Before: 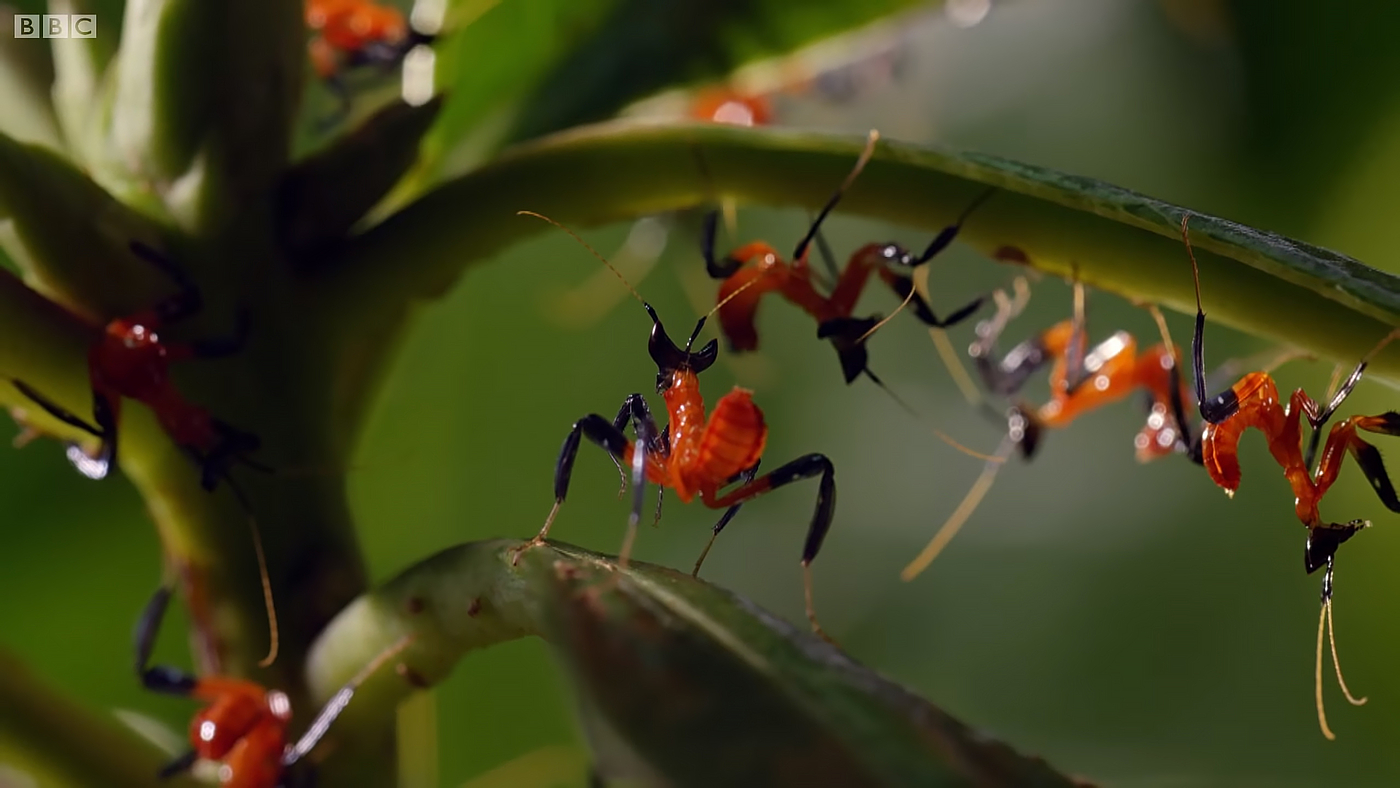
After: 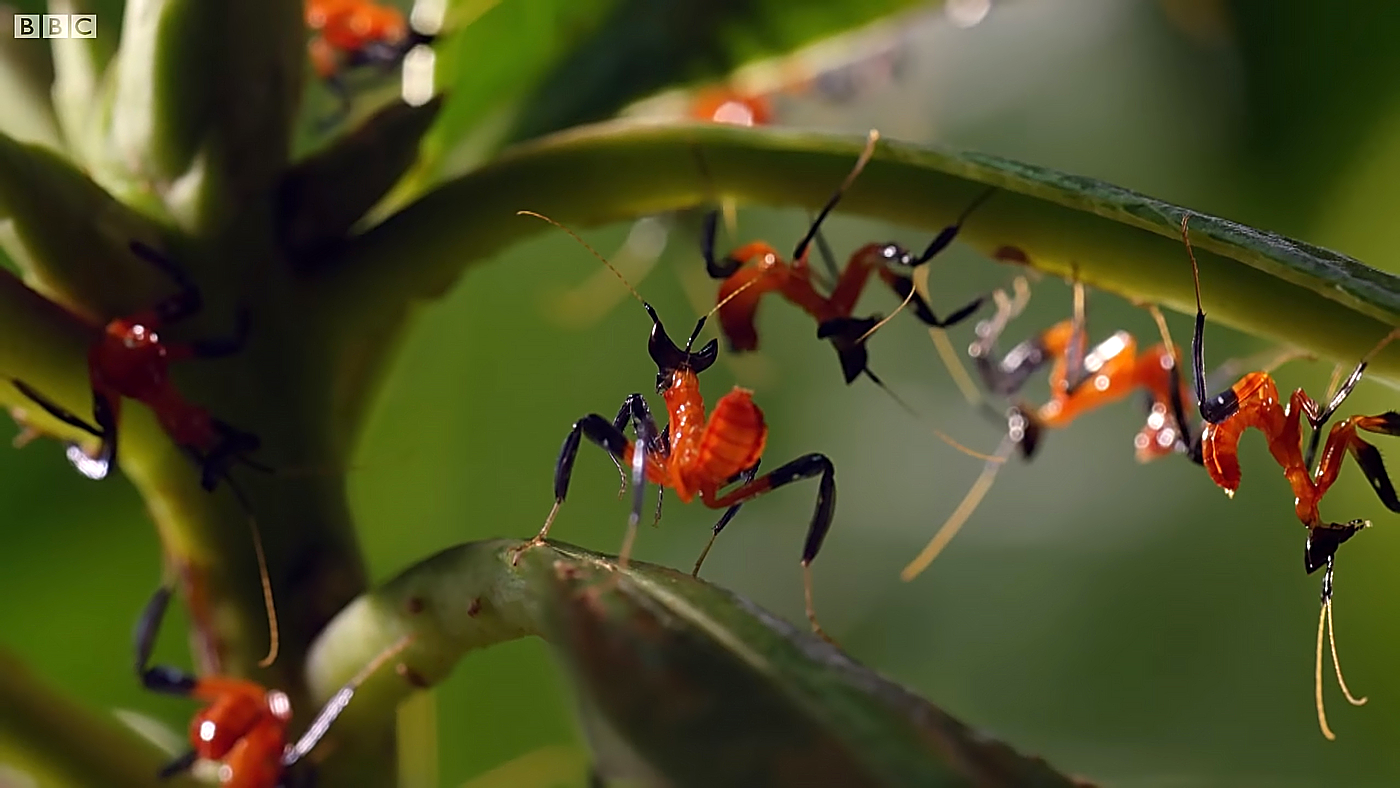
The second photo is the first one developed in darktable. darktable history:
sharpen: on, module defaults
exposure: exposure 0.467 EV, compensate highlight preservation false
